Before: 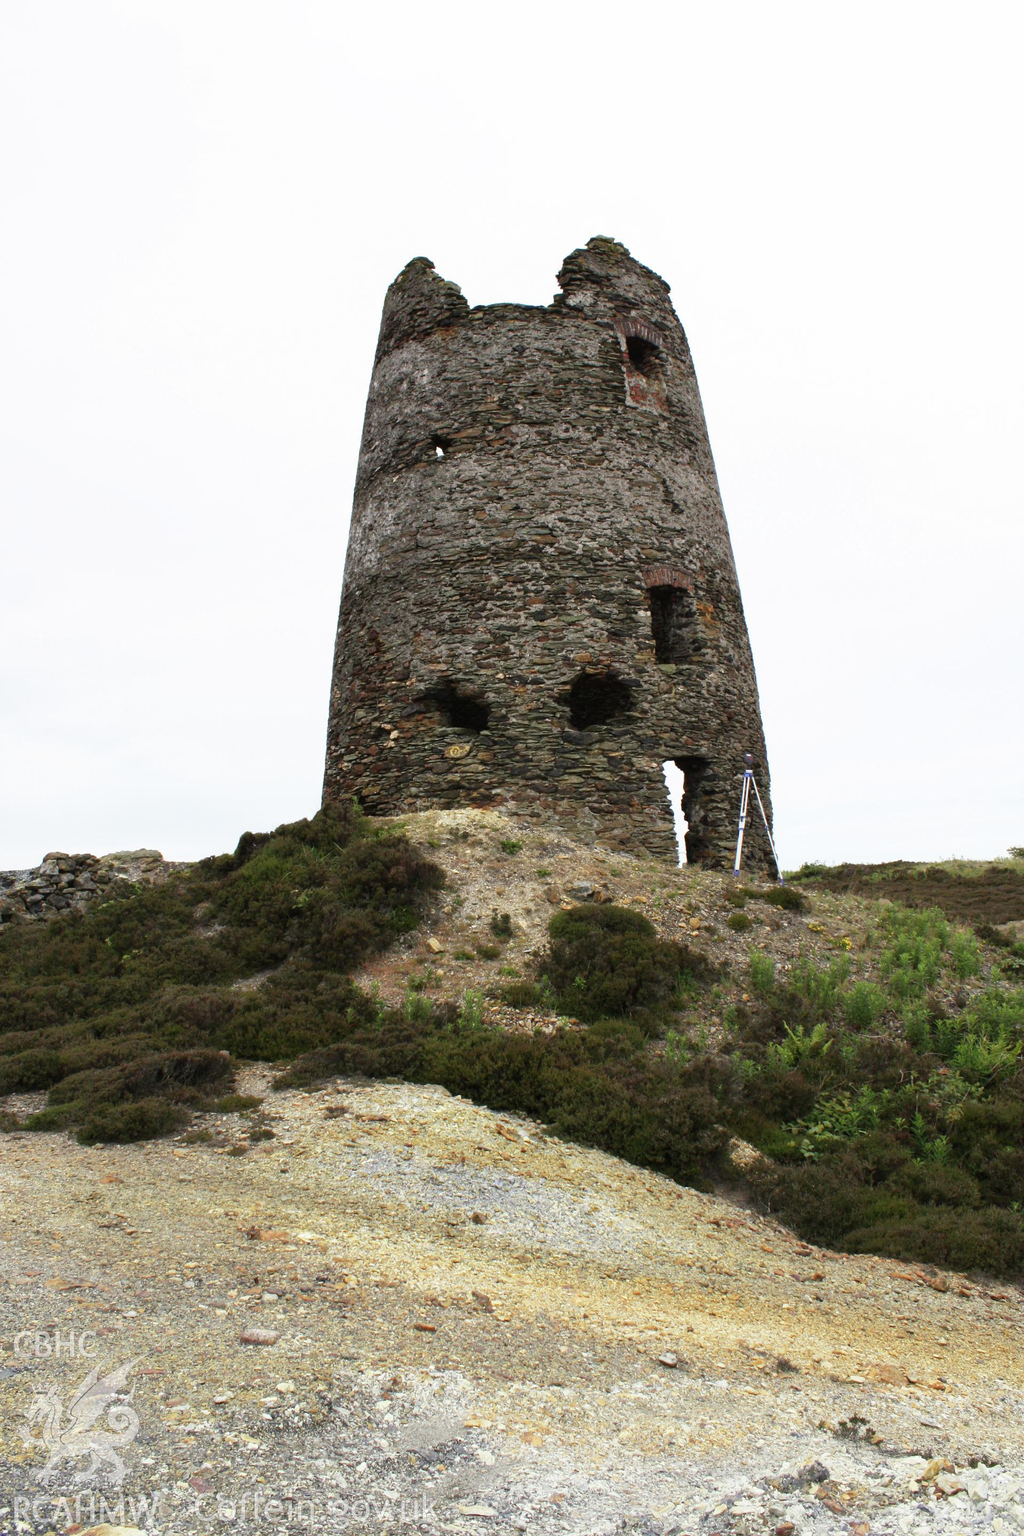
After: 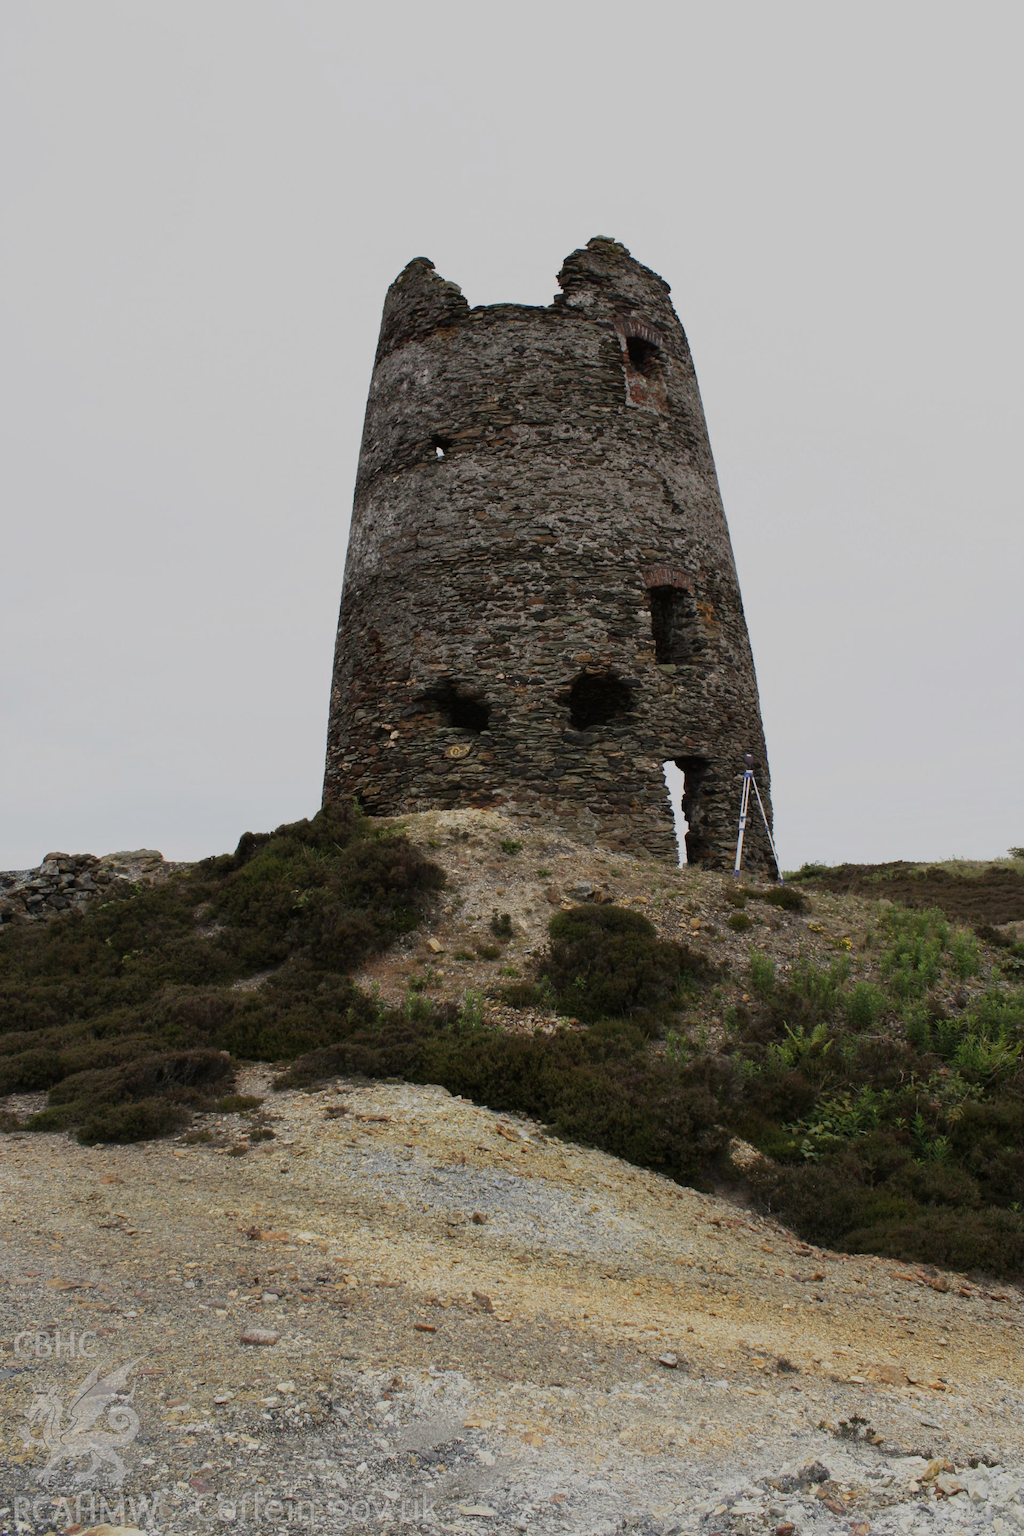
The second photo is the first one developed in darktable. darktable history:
exposure: black level correction 0, exposure -0.815 EV, compensate highlight preservation false
contrast brightness saturation: saturation -0.09
